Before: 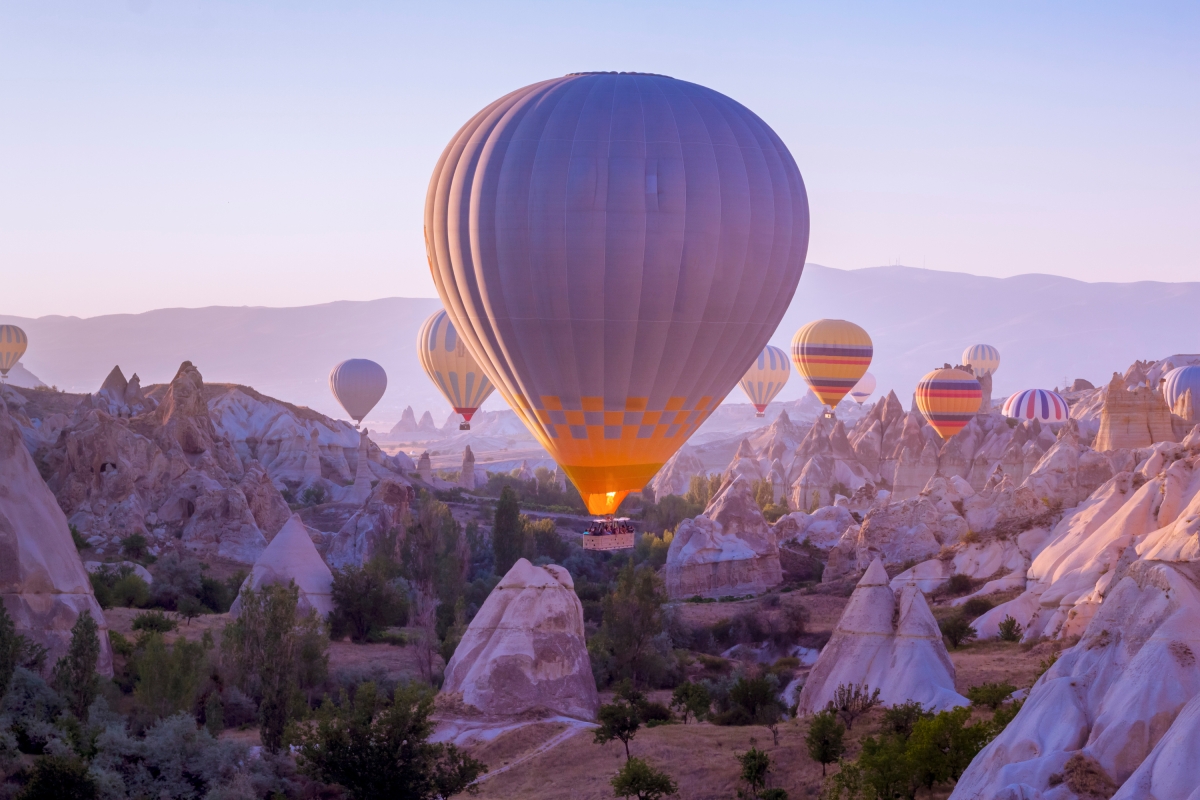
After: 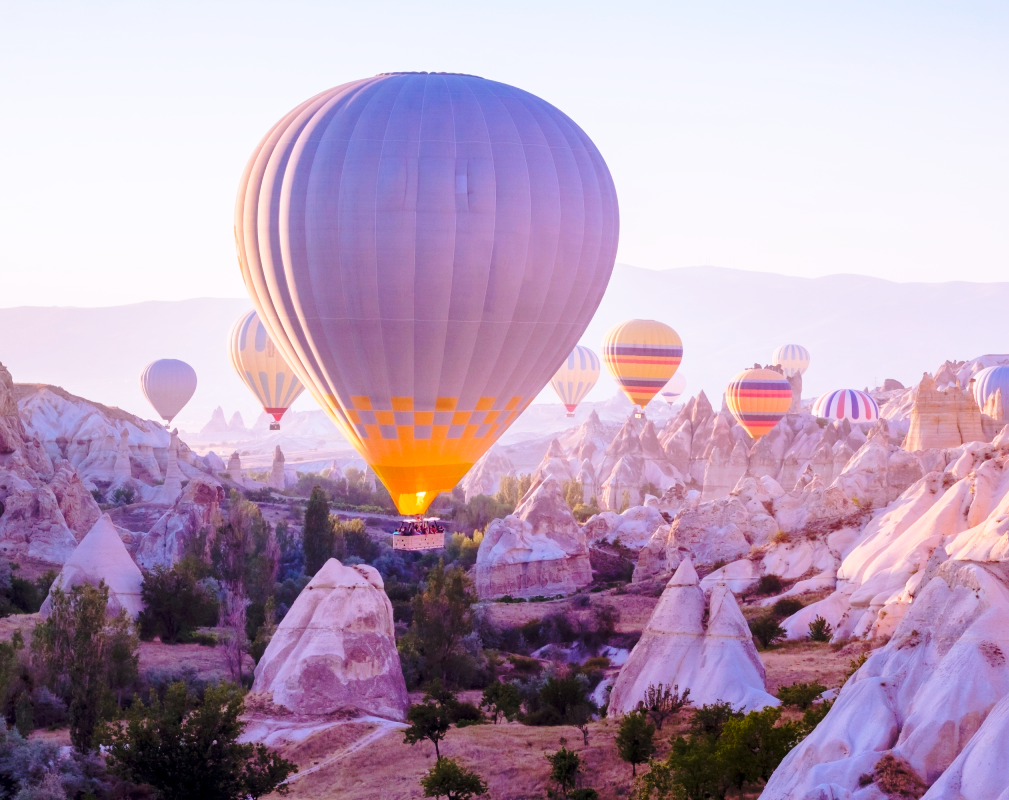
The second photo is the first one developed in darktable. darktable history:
base curve: curves: ch0 [(0, 0) (0.032, 0.037) (0.105, 0.228) (0.435, 0.76) (0.856, 0.983) (1, 1)], preserve colors none
crop: left 15.888%
